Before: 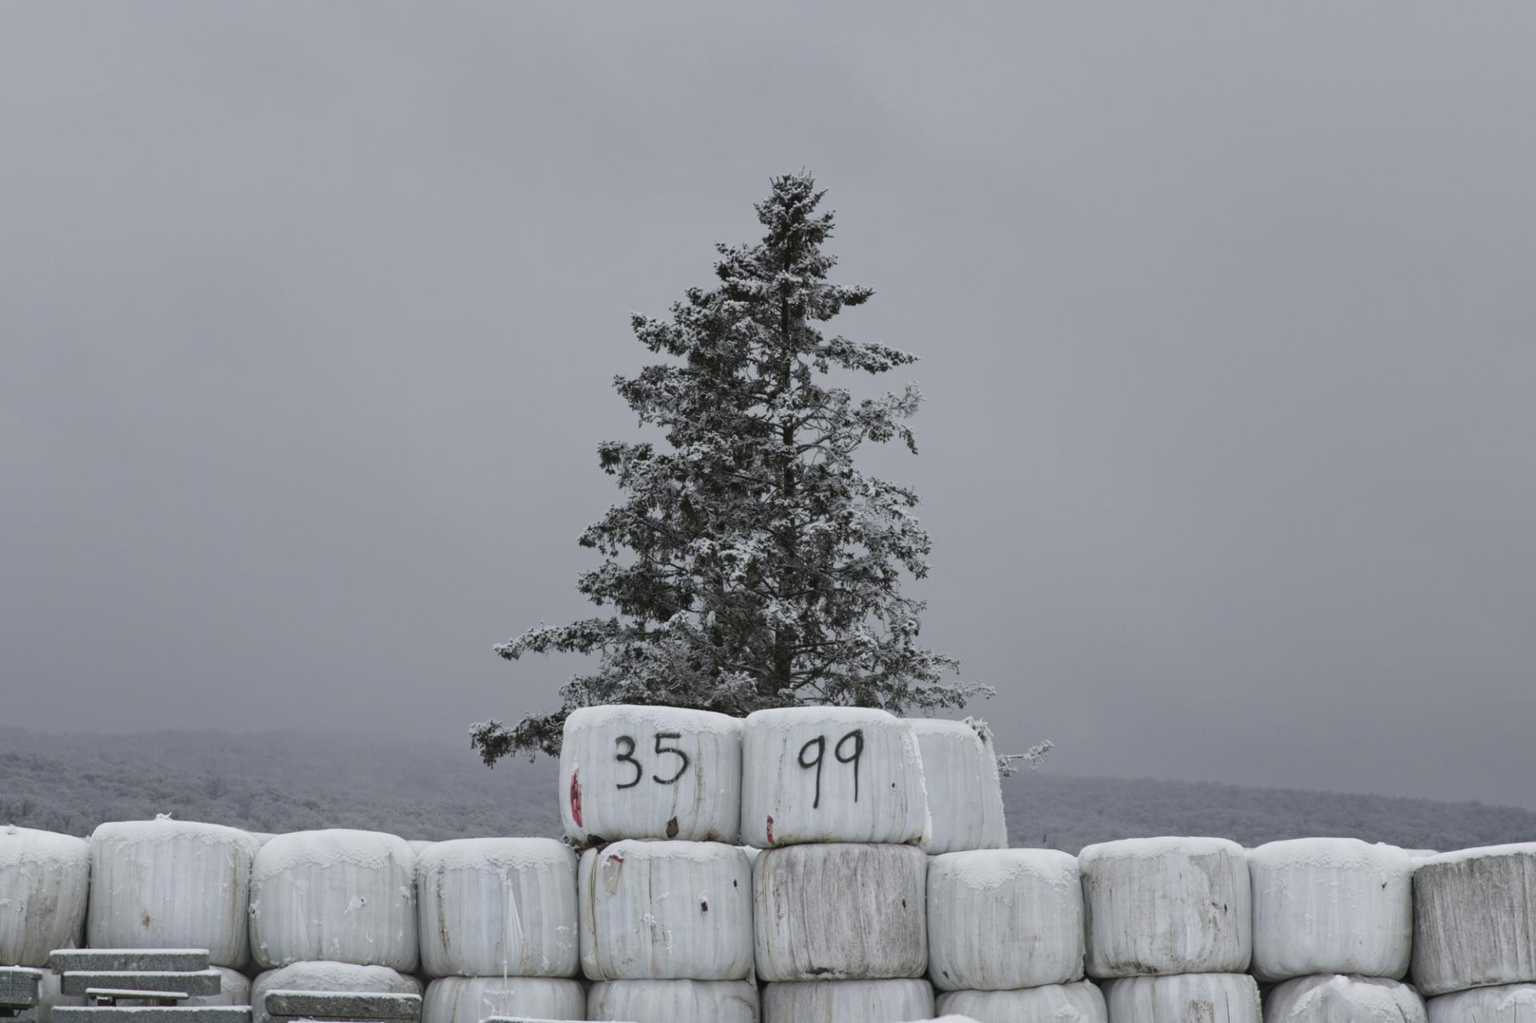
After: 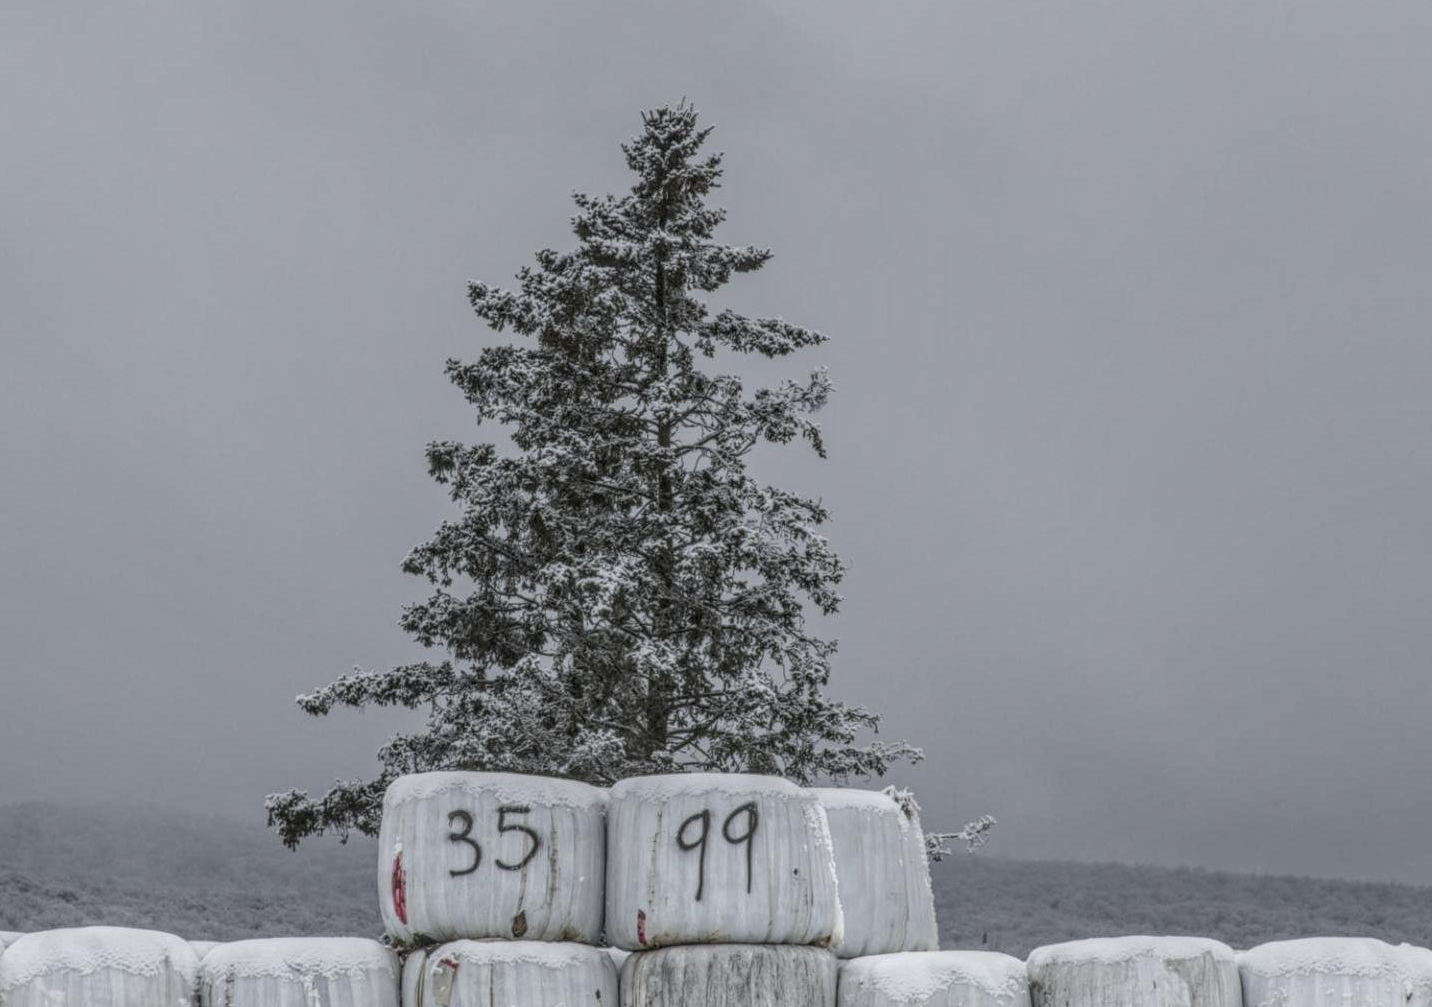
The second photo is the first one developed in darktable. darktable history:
local contrast: highlights 3%, shadows 5%, detail 199%, midtone range 0.25
crop: left 16.753%, top 8.601%, right 8.638%, bottom 12.634%
